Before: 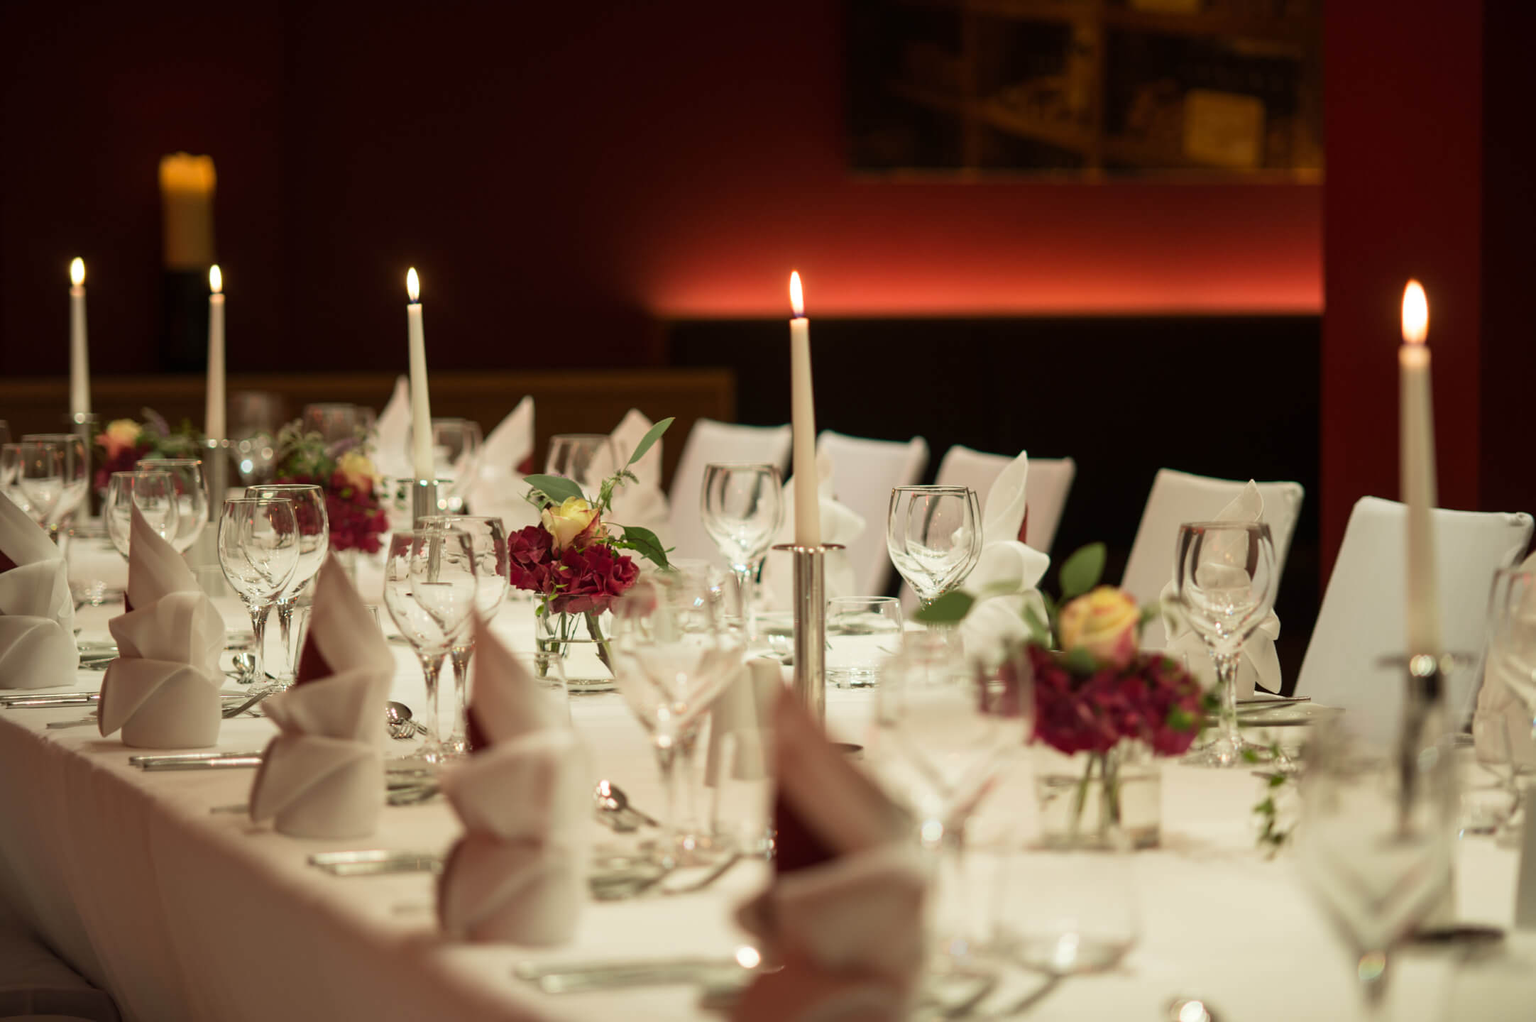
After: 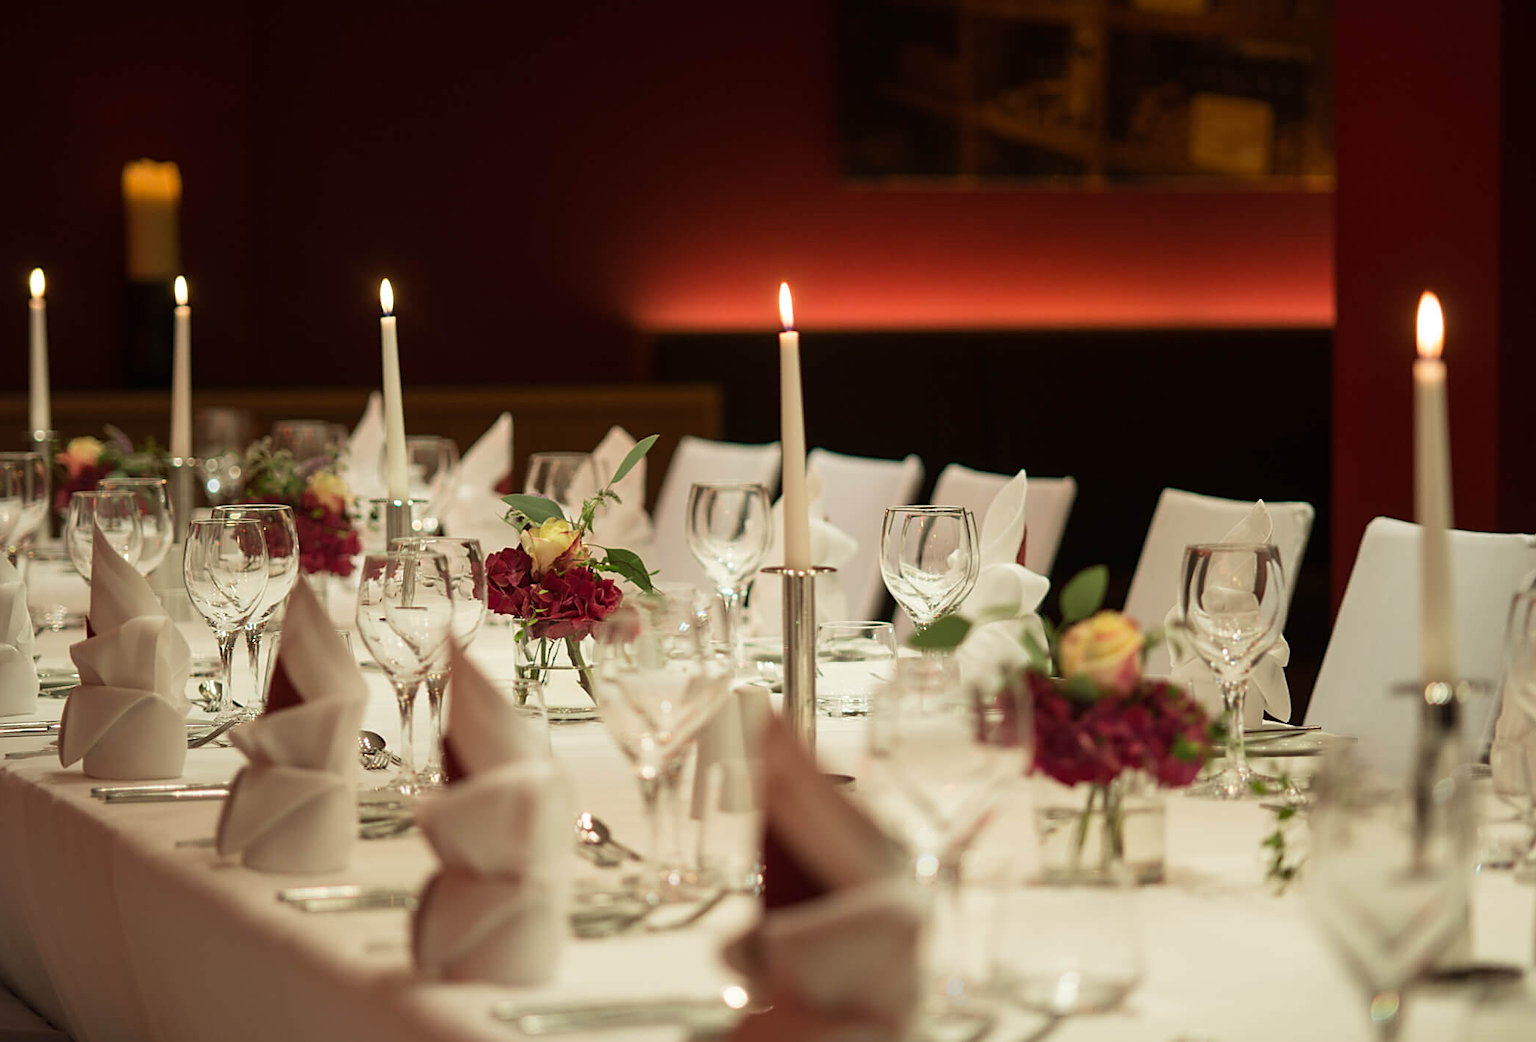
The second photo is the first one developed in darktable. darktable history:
sharpen: on, module defaults
crop and rotate: left 2.735%, right 1.2%, bottom 1.975%
